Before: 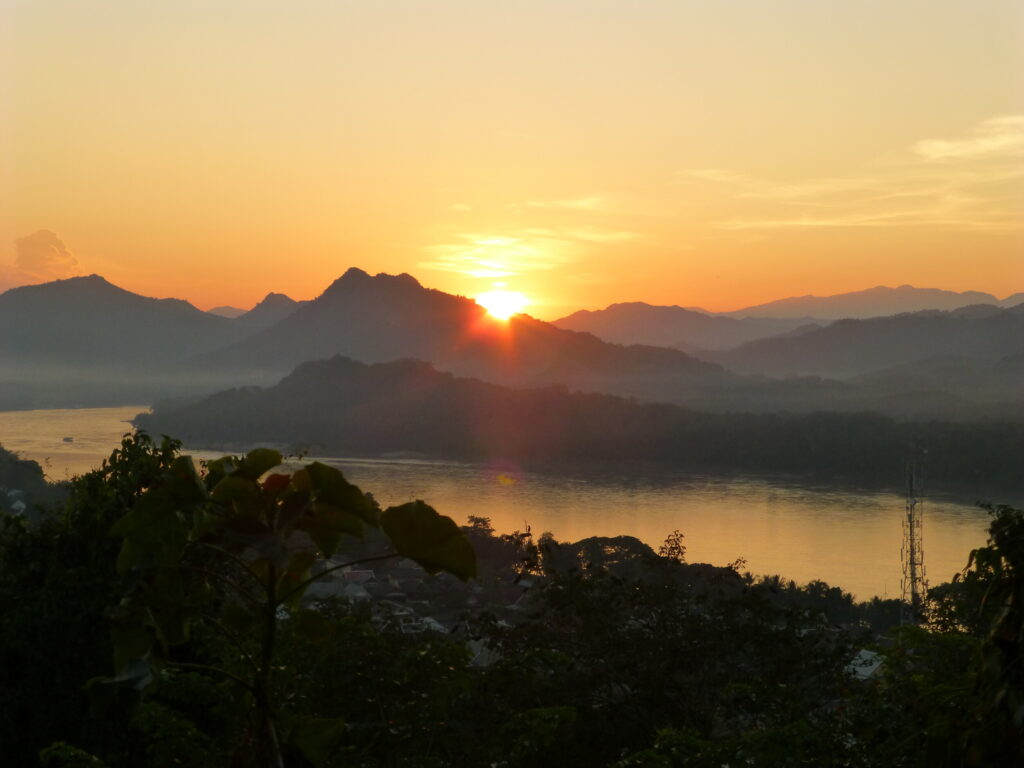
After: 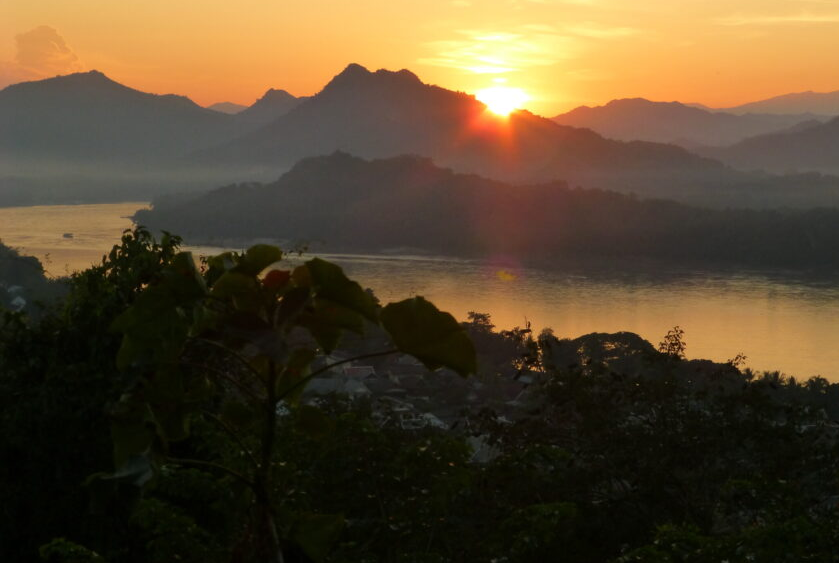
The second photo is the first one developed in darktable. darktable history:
crop: top 26.58%, right 17.986%
